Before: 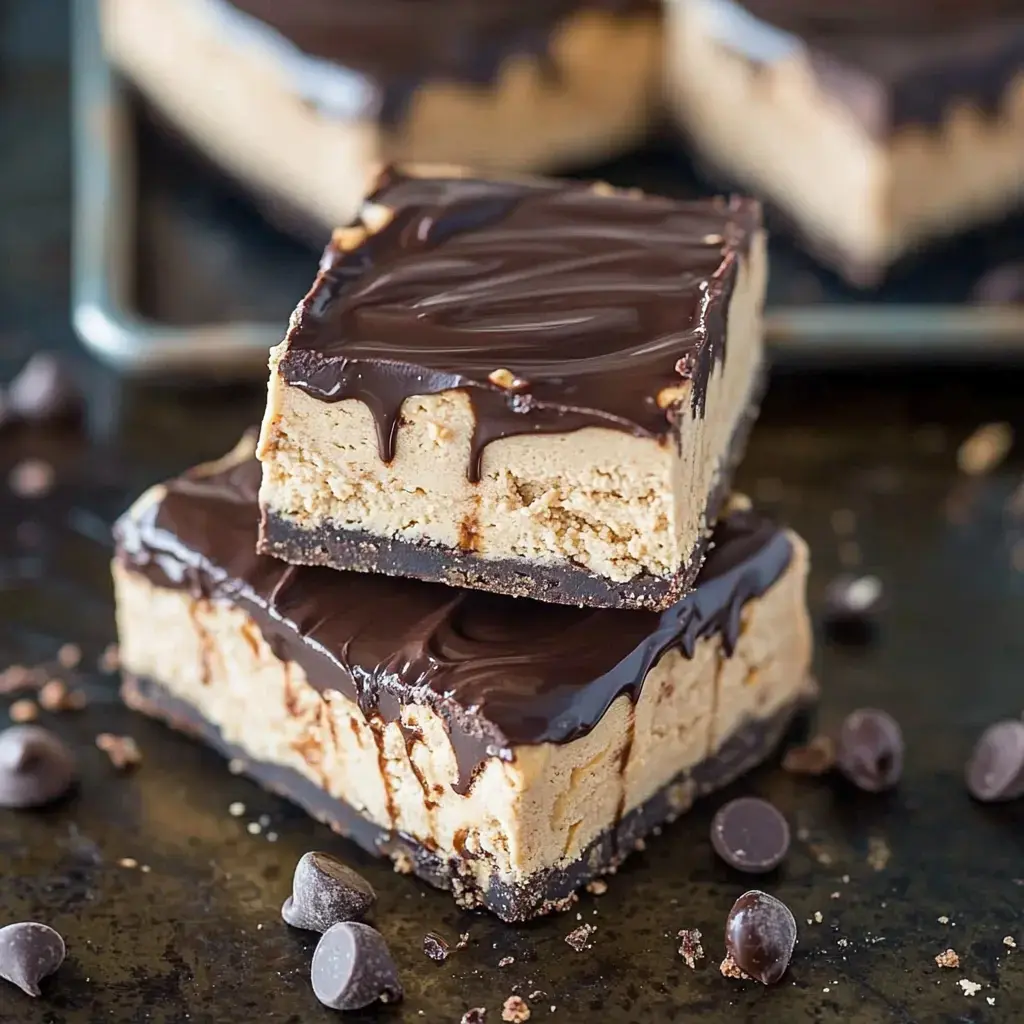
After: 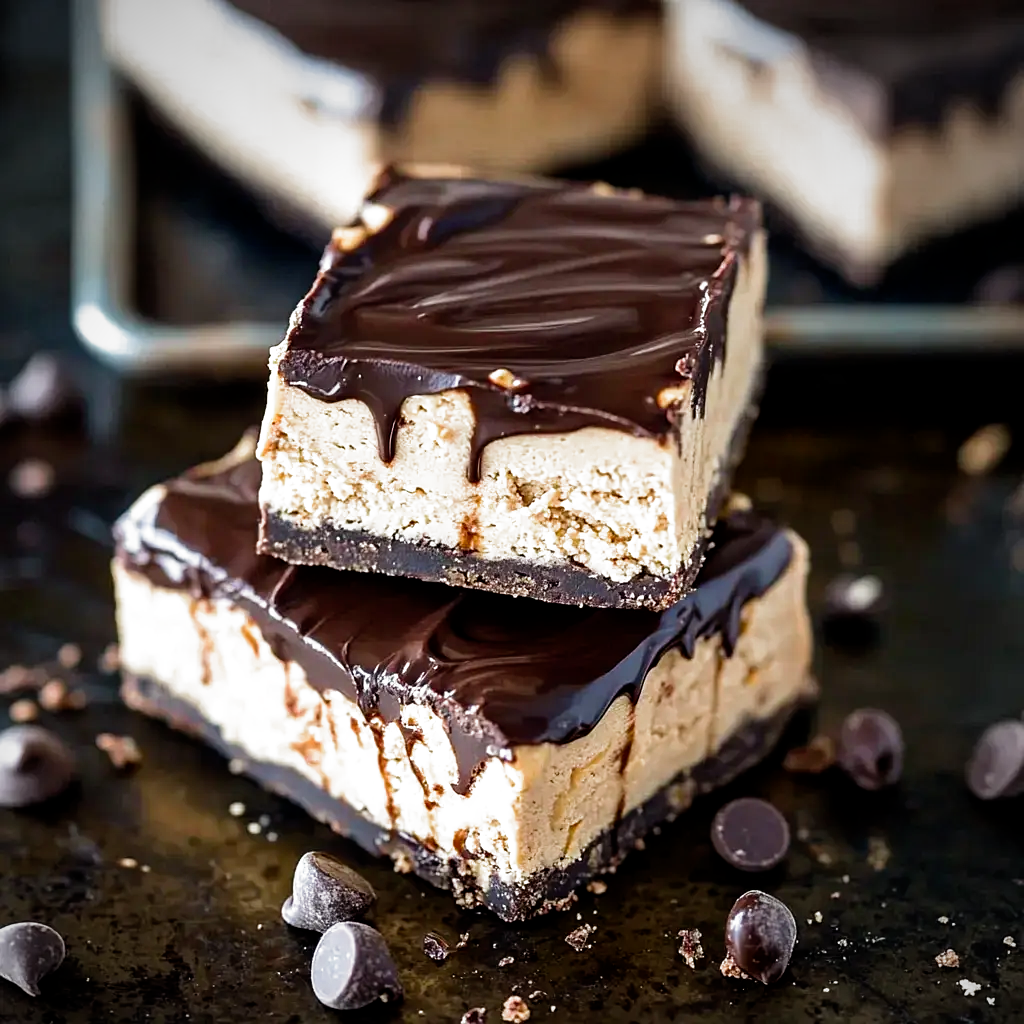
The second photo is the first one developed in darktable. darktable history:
vignetting: fall-off radius 61.12%, center (-0.036, 0.155)
filmic rgb: black relative exposure -8.19 EV, white relative exposure 2.2 EV, target white luminance 99.874%, hardness 7.16, latitude 74.96%, contrast 1.314, highlights saturation mix -1.92%, shadows ↔ highlights balance 30.33%, preserve chrominance no, color science v4 (2020), iterations of high-quality reconstruction 0
